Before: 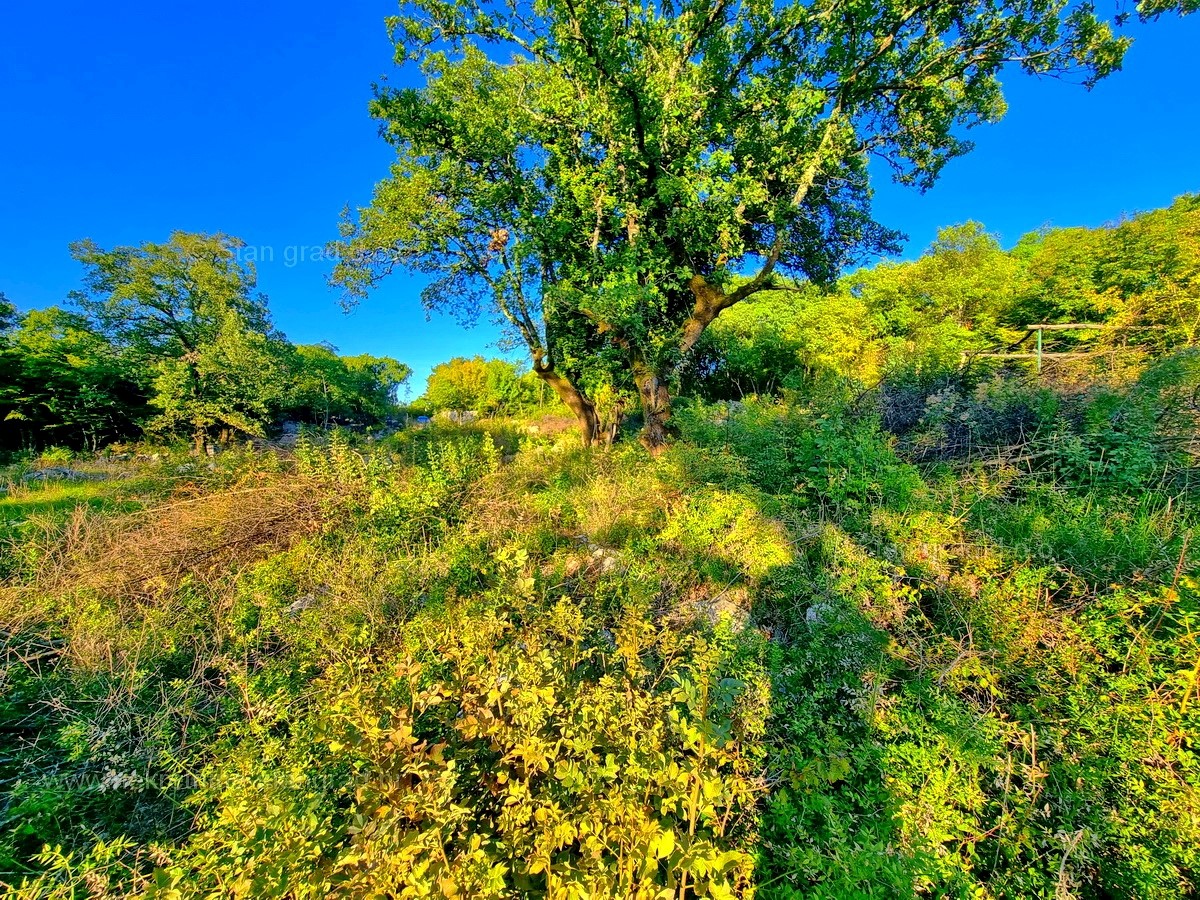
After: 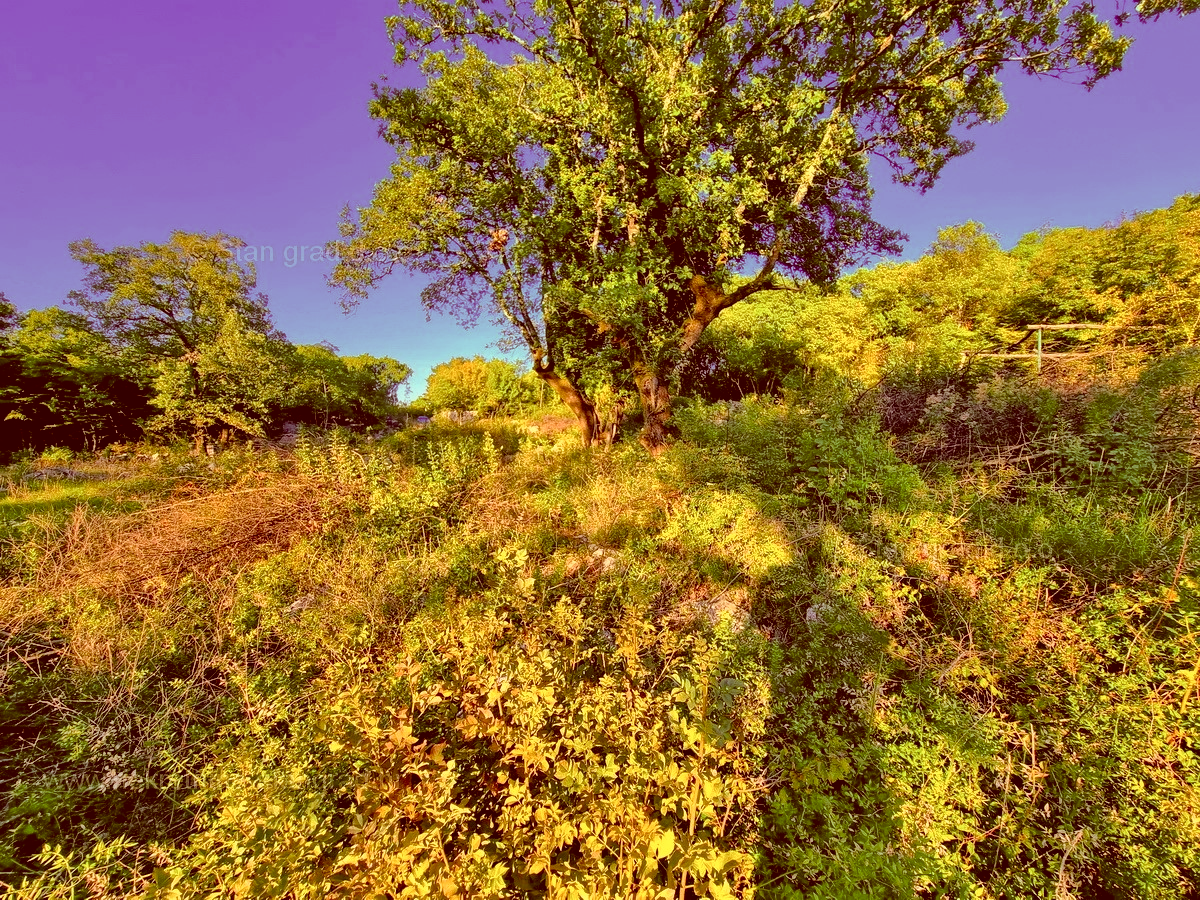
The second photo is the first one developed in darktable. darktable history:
color correction: highlights a* 9.3, highlights b* 8.79, shadows a* 39.31, shadows b* 39.54, saturation 0.812
